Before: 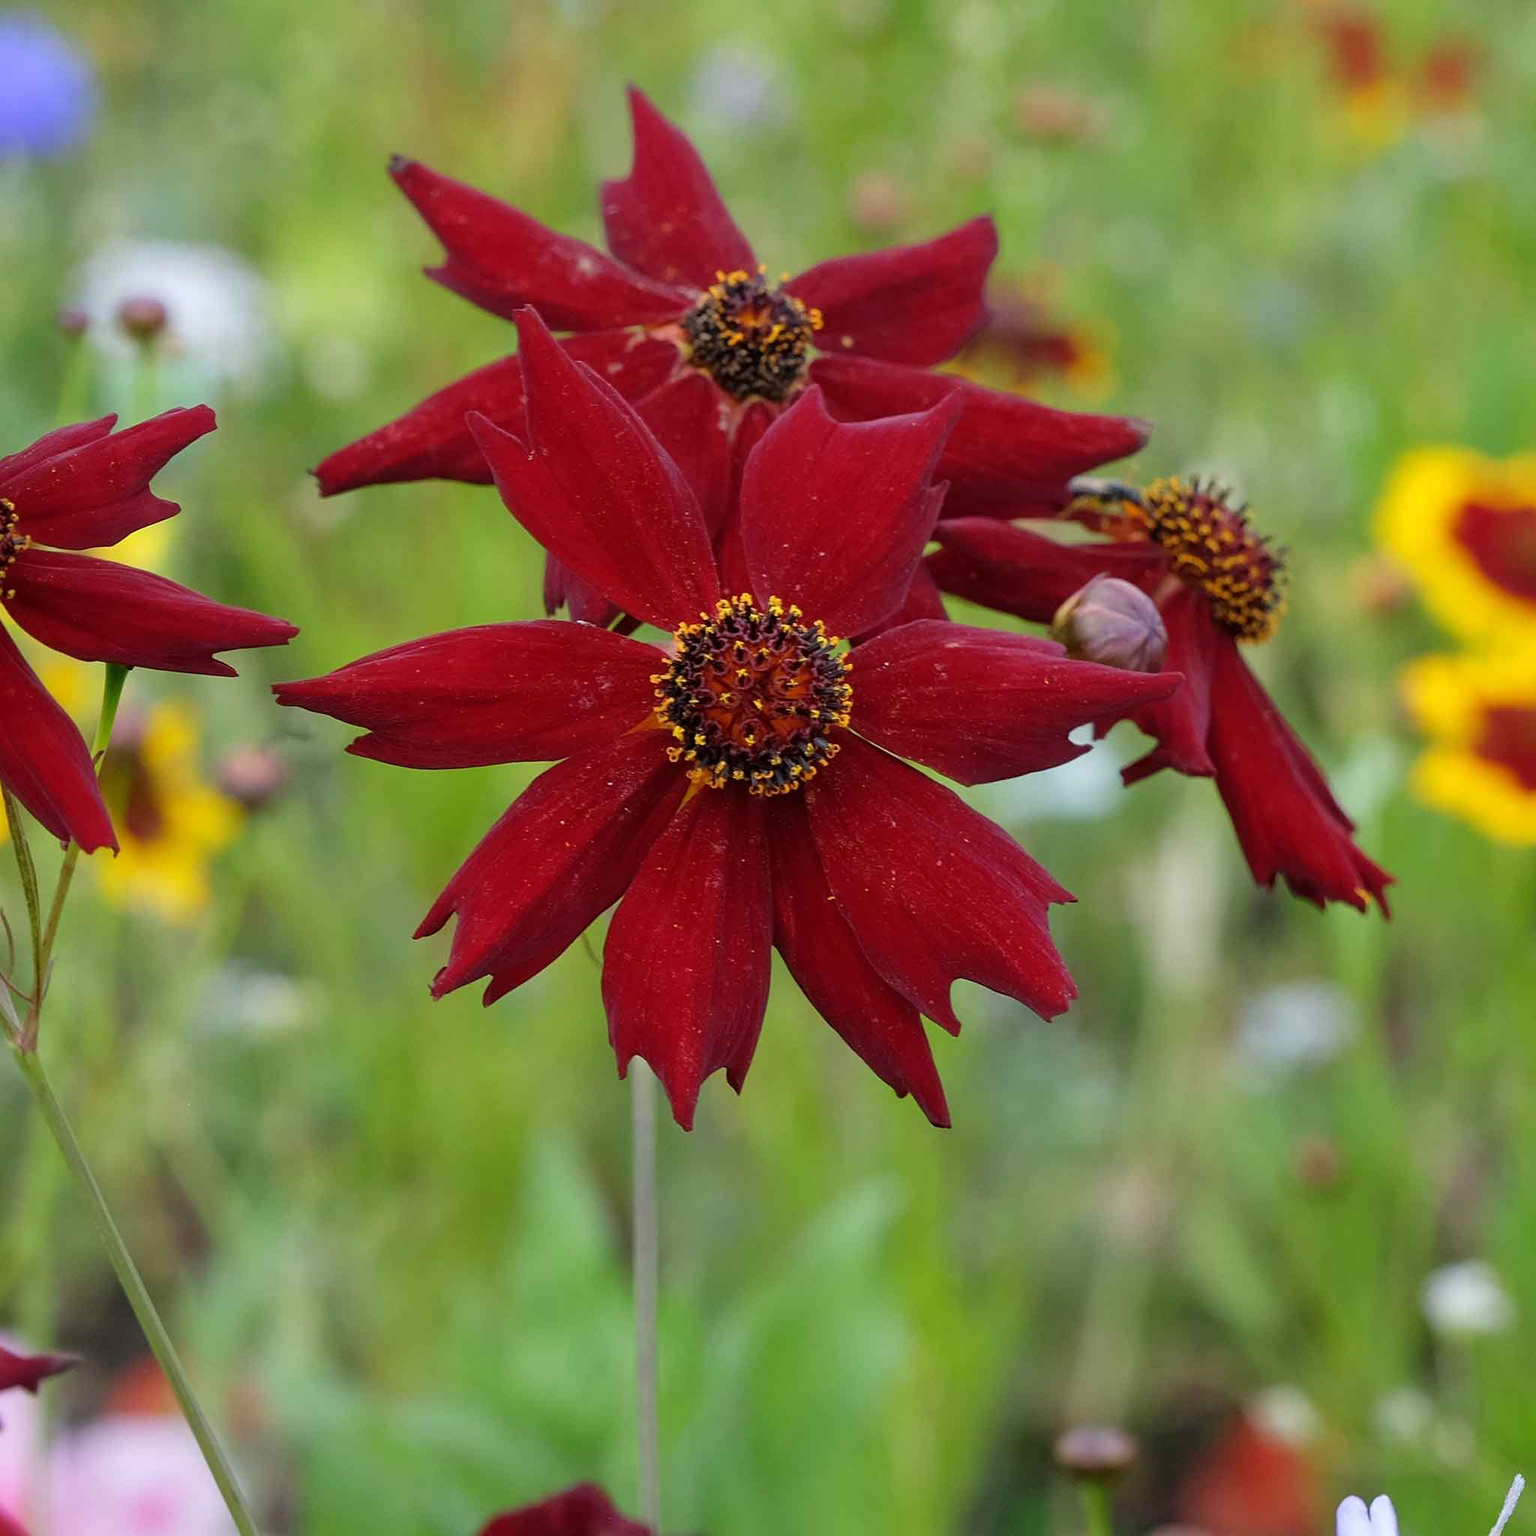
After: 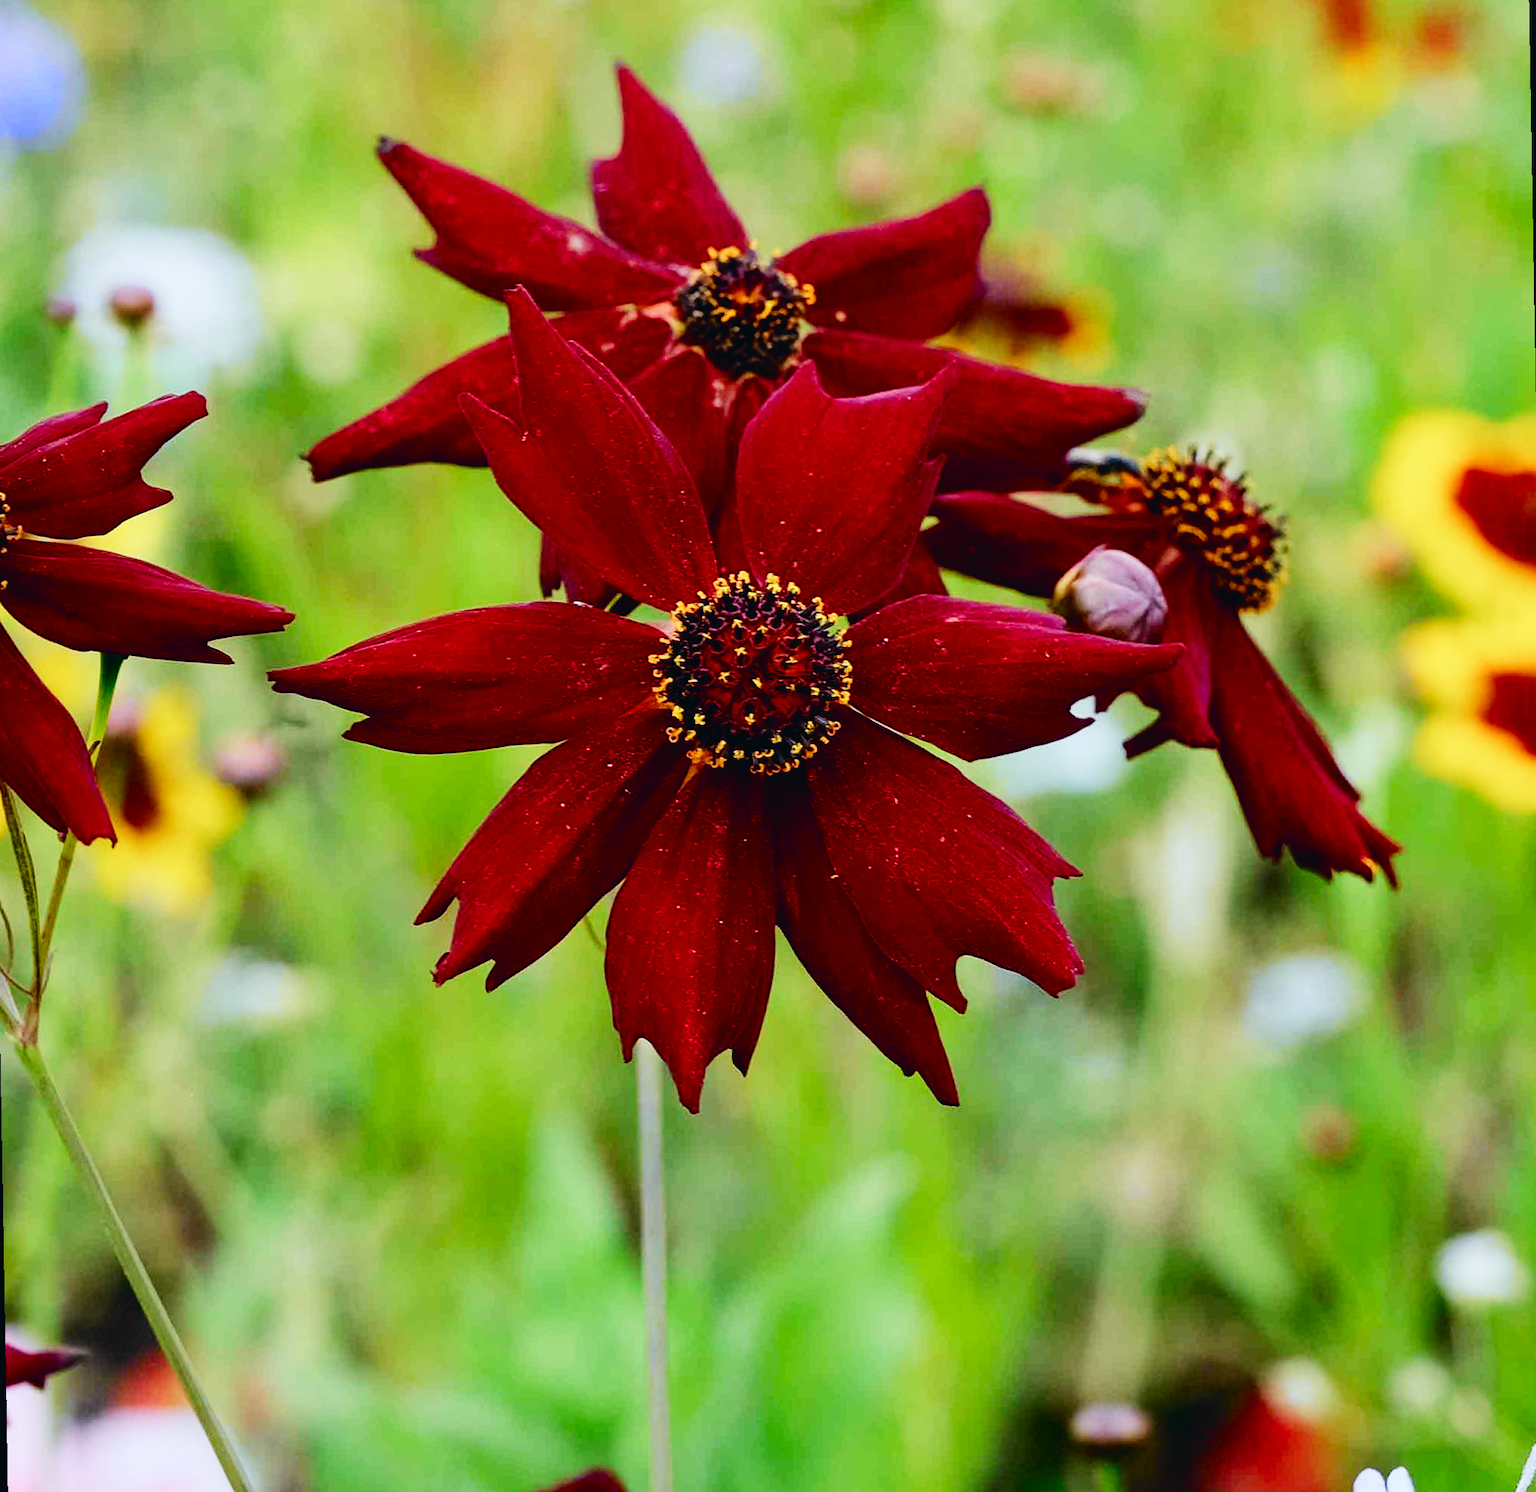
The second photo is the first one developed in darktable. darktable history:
tone curve: curves: ch0 [(0, 0.023) (0.087, 0.065) (0.184, 0.168) (0.45, 0.54) (0.57, 0.683) (0.722, 0.825) (0.877, 0.948) (1, 1)]; ch1 [(0, 0) (0.388, 0.369) (0.44, 0.44) (0.489, 0.481) (0.534, 0.528) (0.657, 0.655) (1, 1)]; ch2 [(0, 0) (0.353, 0.317) (0.408, 0.427) (0.472, 0.46) (0.5, 0.488) (0.537, 0.518) (0.576, 0.592) (0.625, 0.631) (1, 1)], color space Lab, independent channels, preserve colors none
rotate and perspective: rotation -1°, crop left 0.011, crop right 0.989, crop top 0.025, crop bottom 0.975
sigmoid: contrast 1.81, skew -0.21, preserve hue 0%, red attenuation 0.1, red rotation 0.035, green attenuation 0.1, green rotation -0.017, blue attenuation 0.15, blue rotation -0.052, base primaries Rec2020
color balance rgb: perceptual saturation grading › global saturation 20%, perceptual saturation grading › highlights -25%, perceptual saturation grading › shadows 25%
